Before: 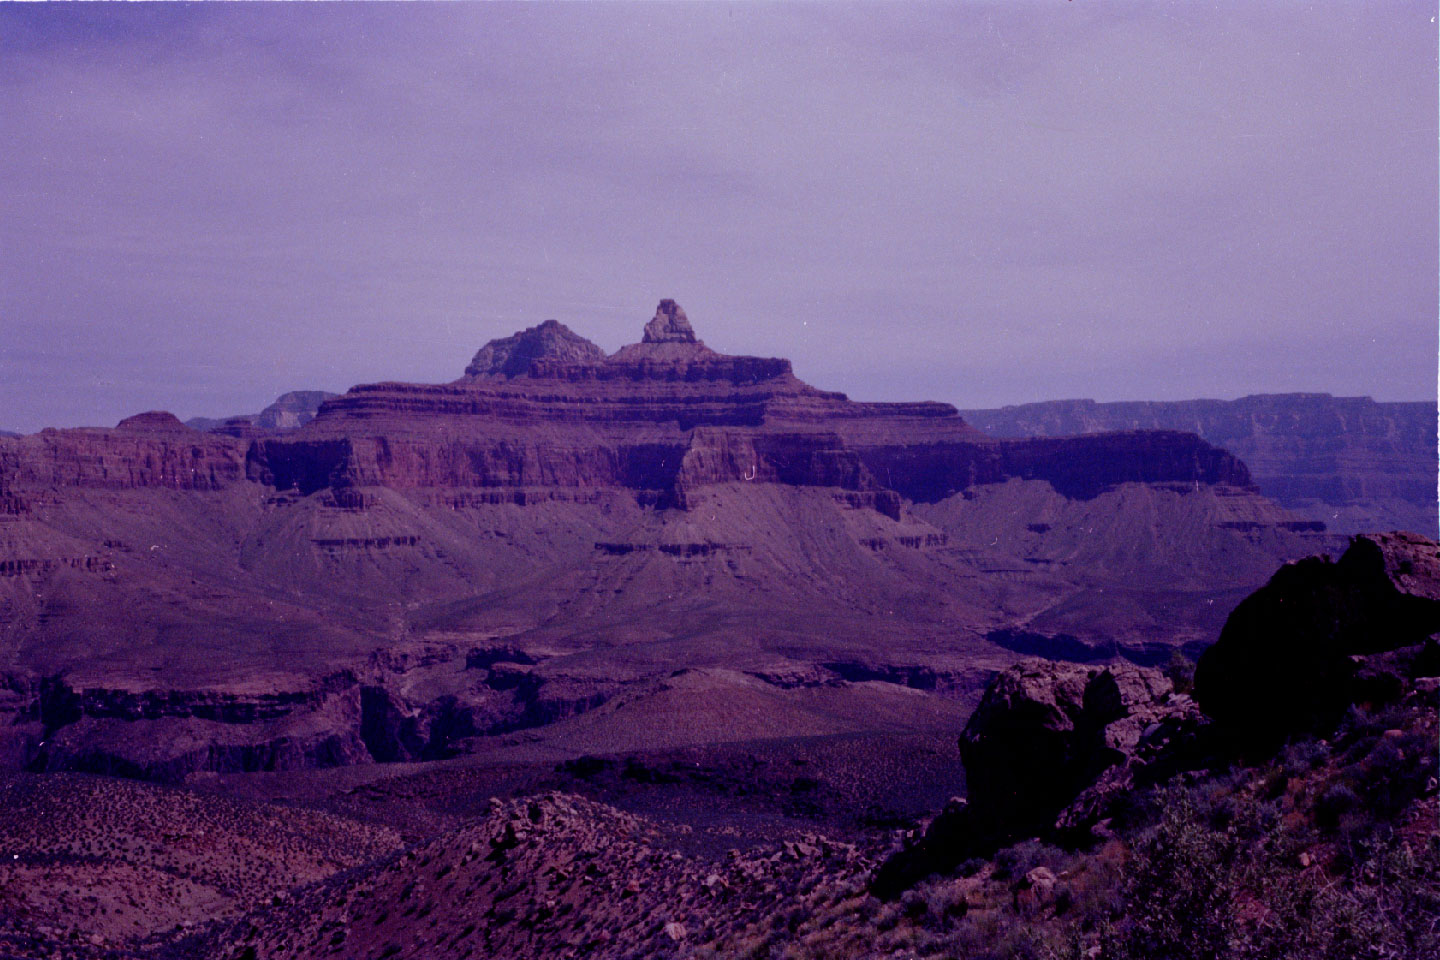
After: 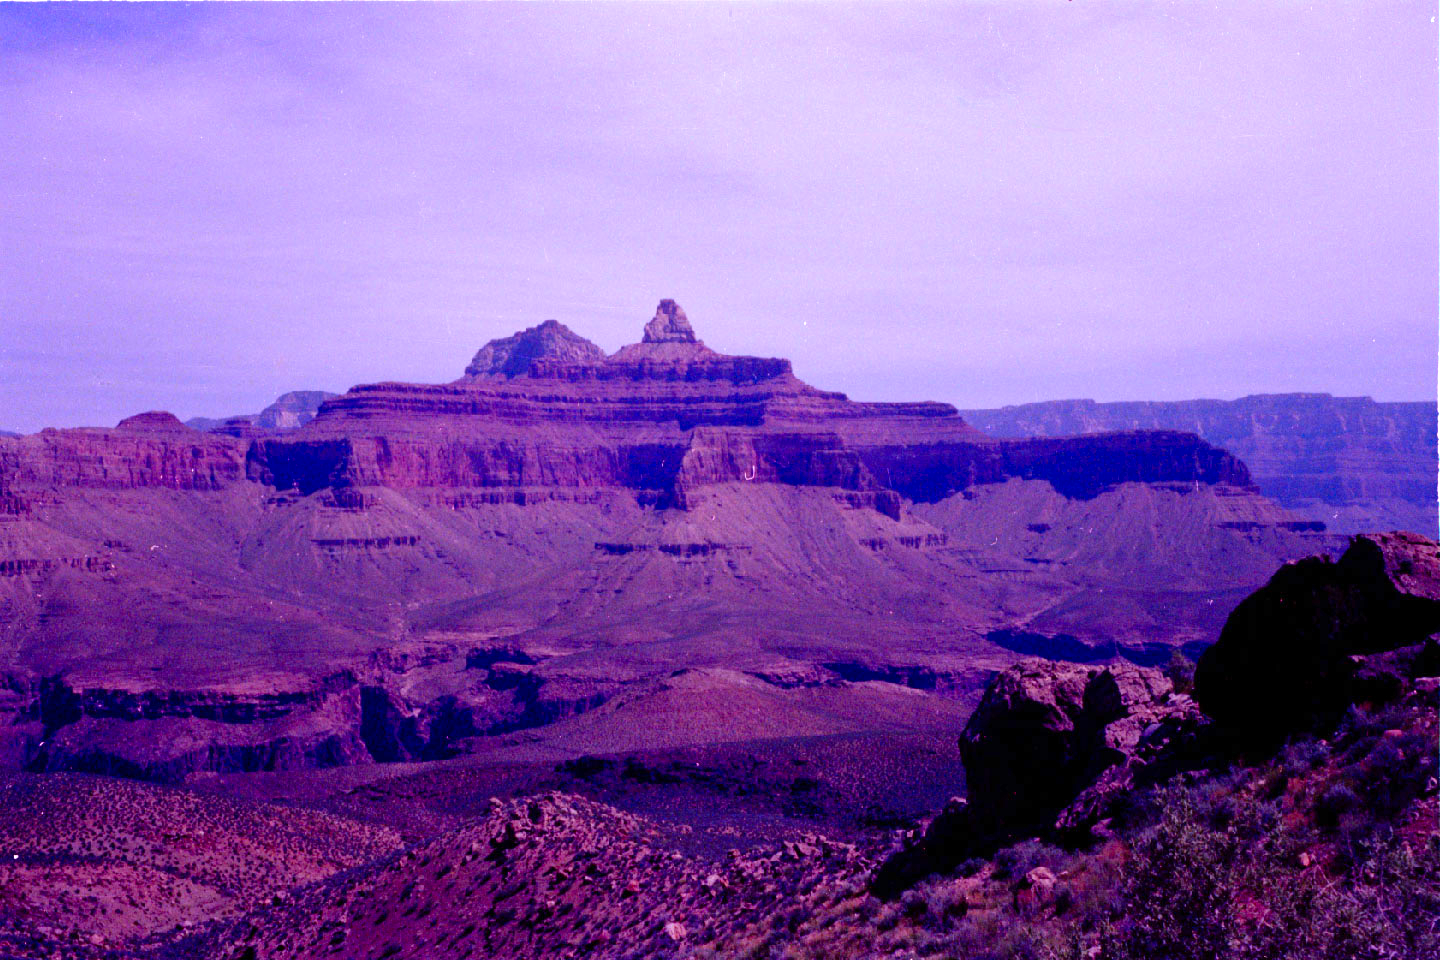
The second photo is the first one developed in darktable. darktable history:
exposure: exposure 0.95 EV, compensate highlight preservation false
color correction: saturation 1.34
